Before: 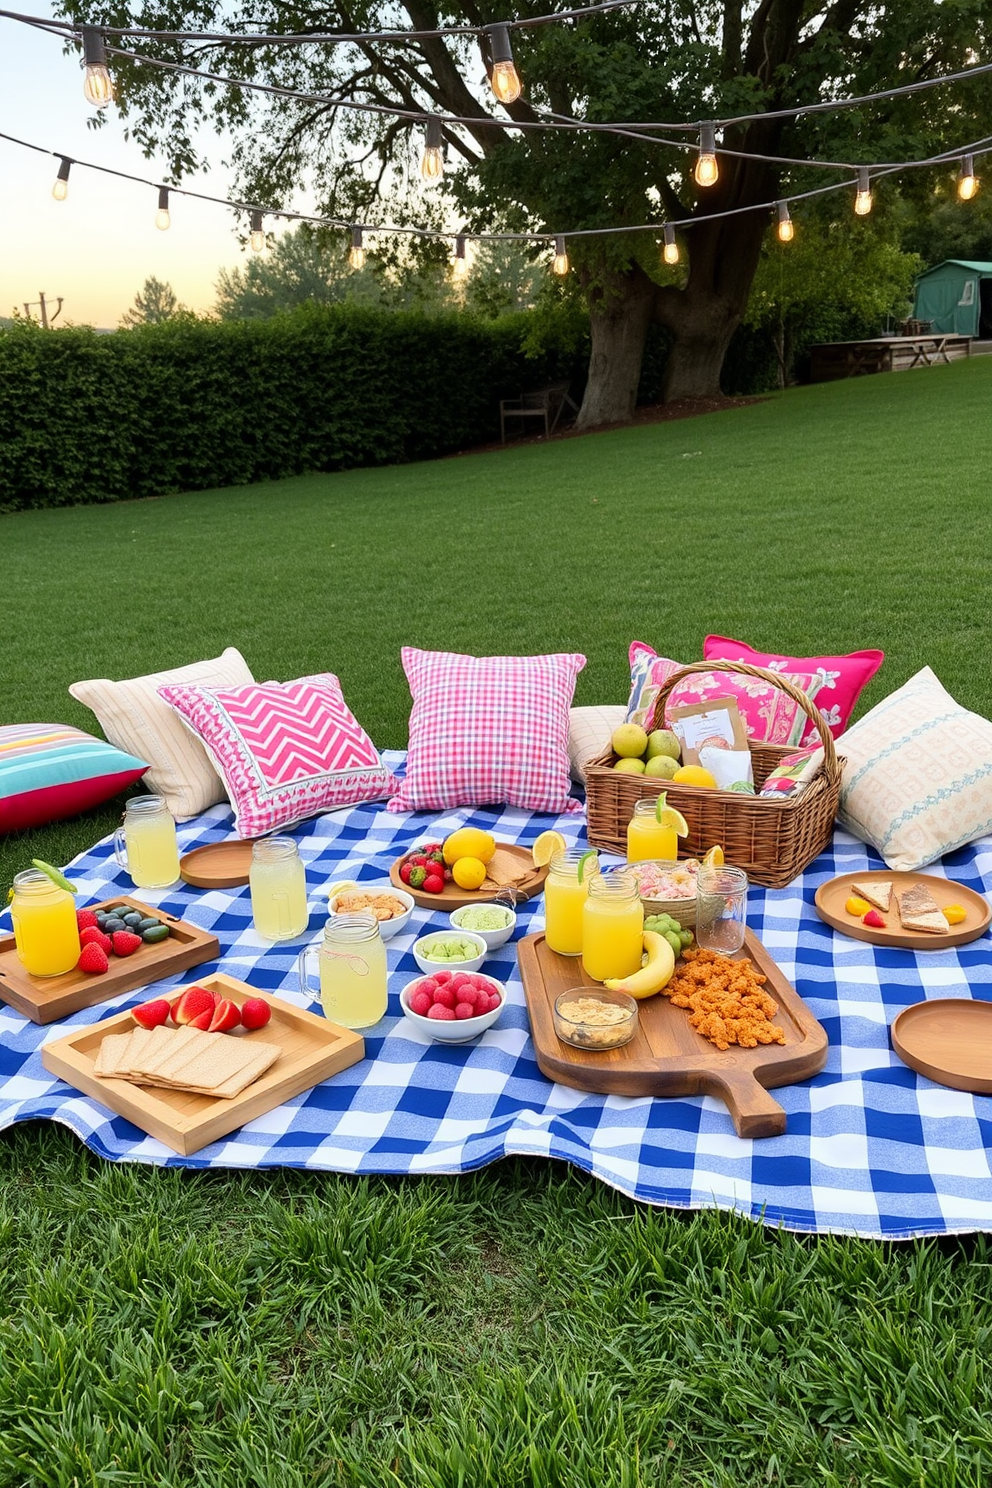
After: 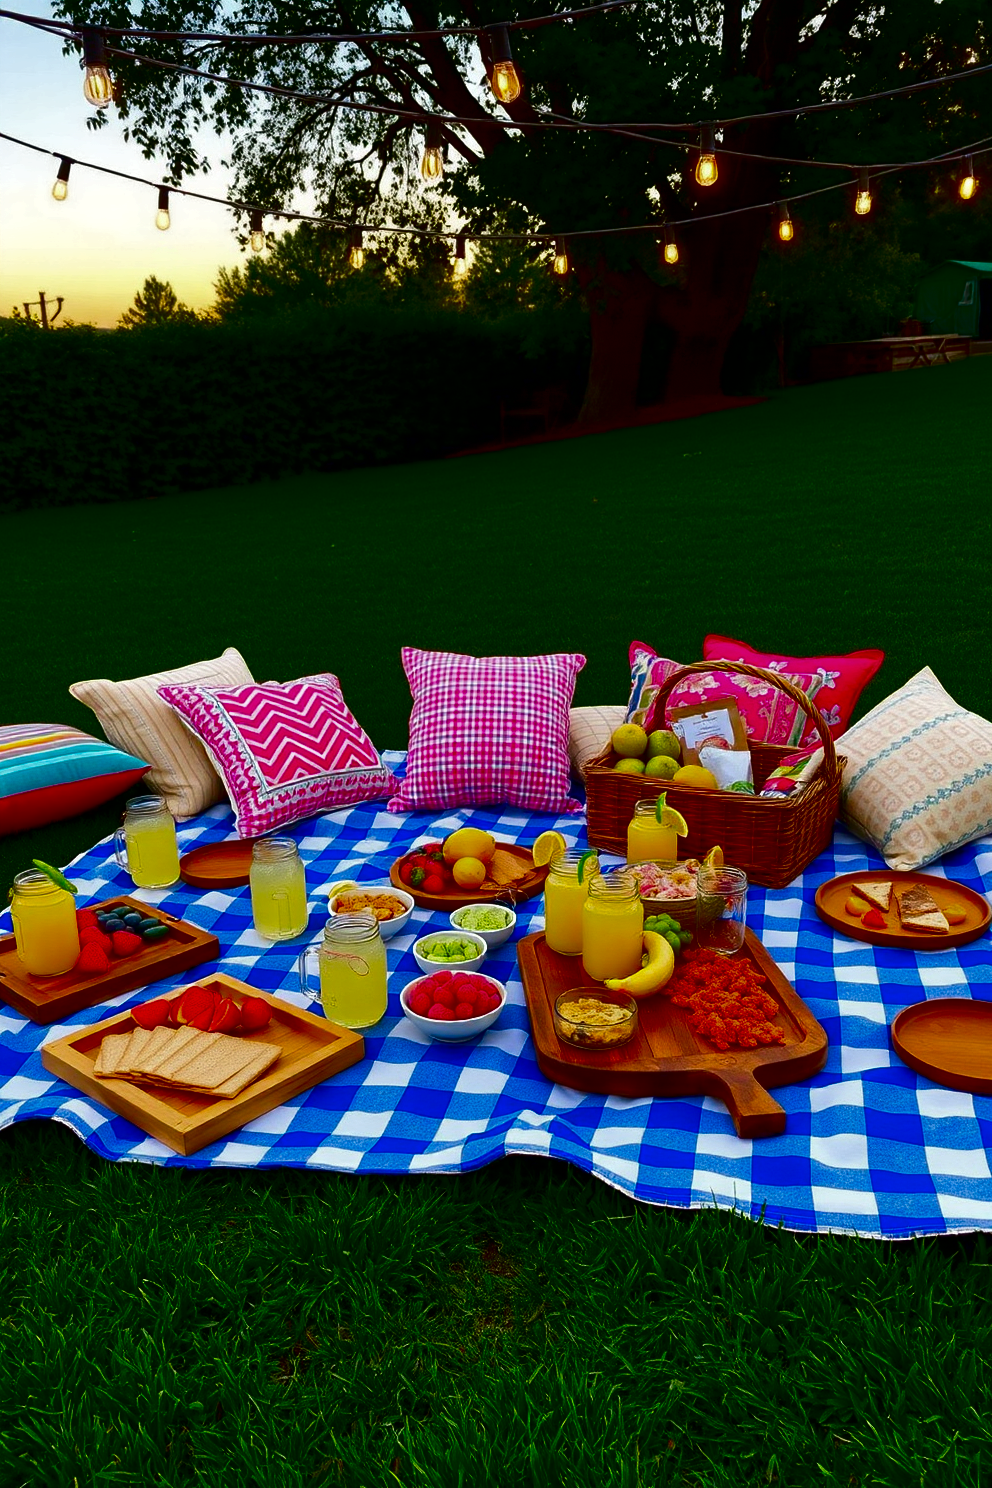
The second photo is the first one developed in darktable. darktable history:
exposure: compensate highlight preservation false
tone equalizer: edges refinement/feathering 500, mask exposure compensation -1.57 EV, preserve details no
contrast brightness saturation: brightness -0.98, saturation 0.993
